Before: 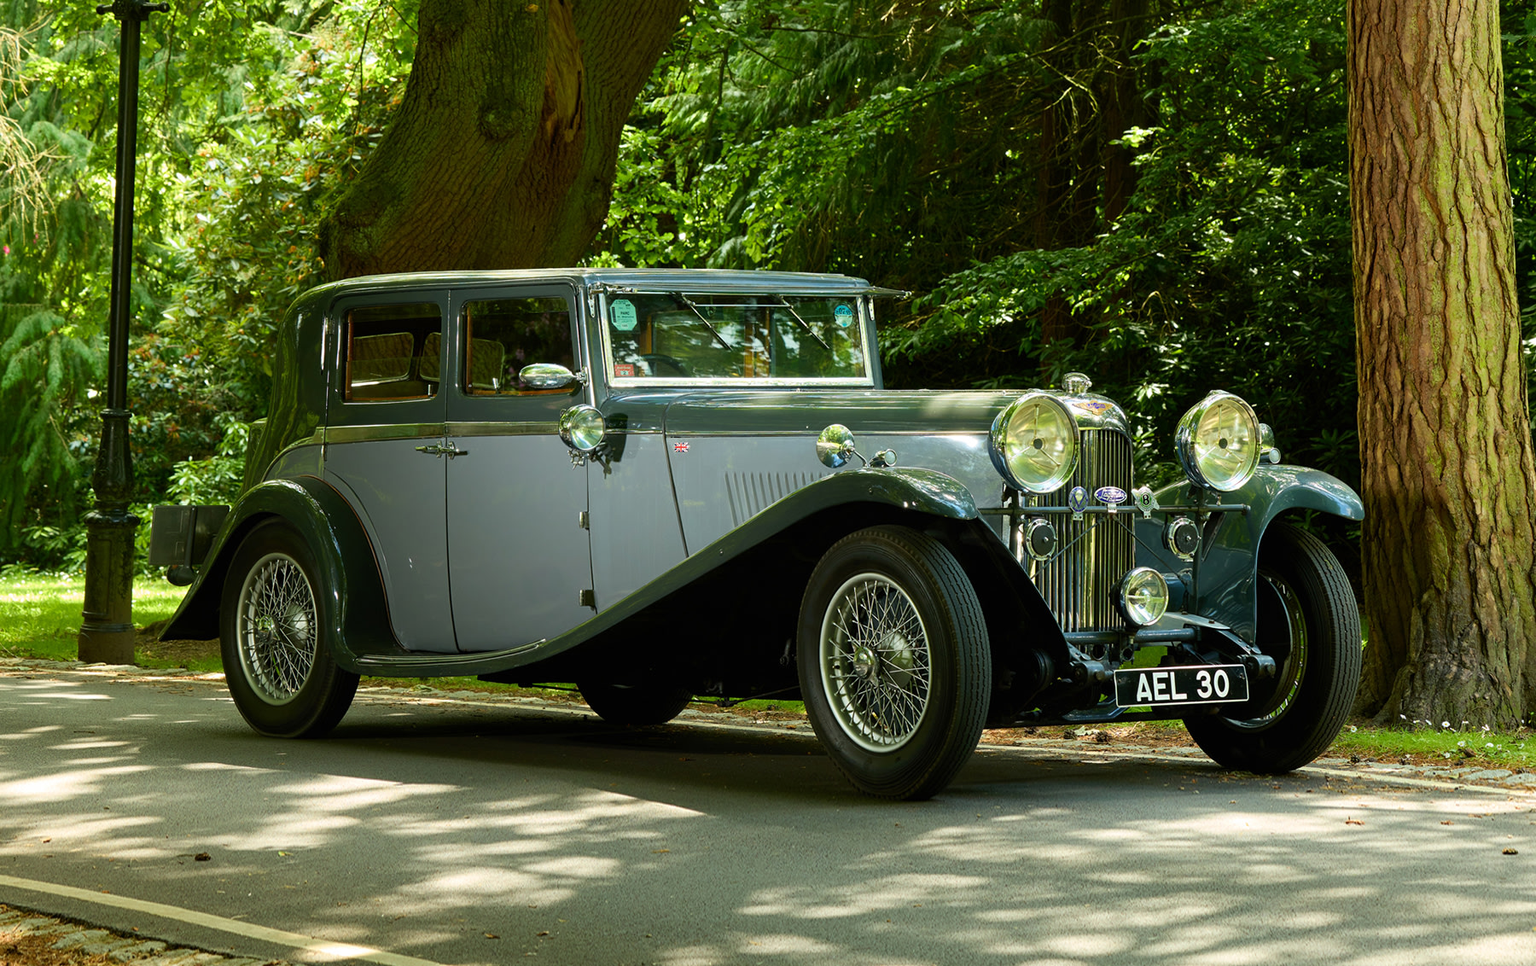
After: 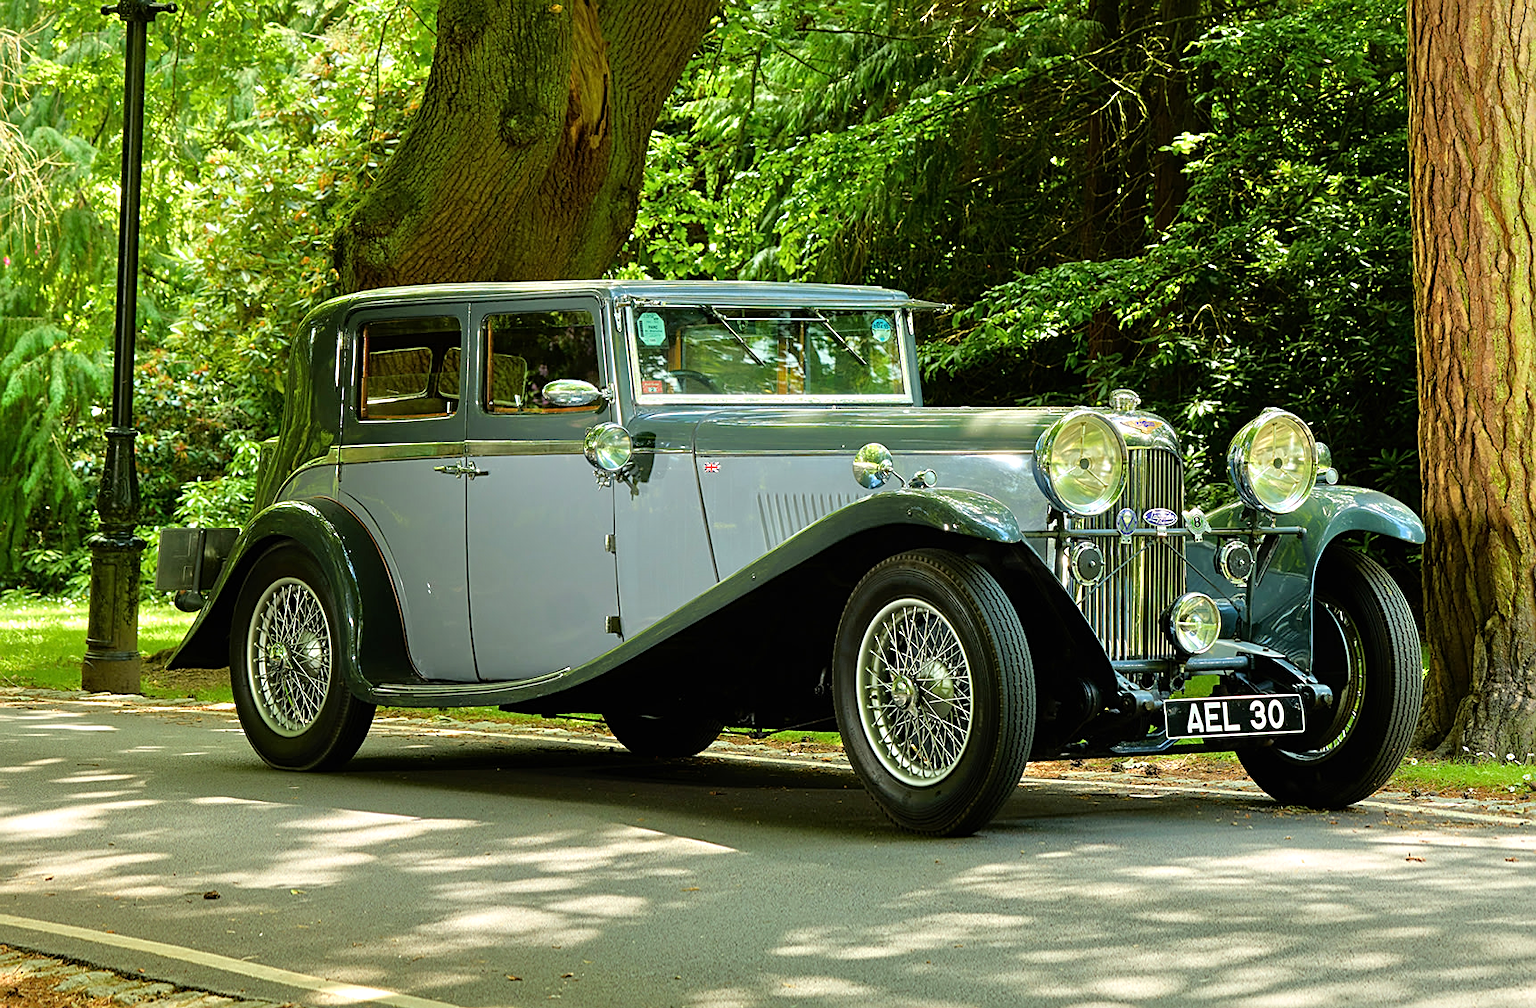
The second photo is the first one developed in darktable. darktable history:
tone equalizer: -7 EV 0.142 EV, -6 EV 0.569 EV, -5 EV 1.11 EV, -4 EV 1.31 EV, -3 EV 1.13 EV, -2 EV 0.6 EV, -1 EV 0.155 EV, mask exposure compensation -0.513 EV
crop: right 4.257%, bottom 0.02%
sharpen: on, module defaults
